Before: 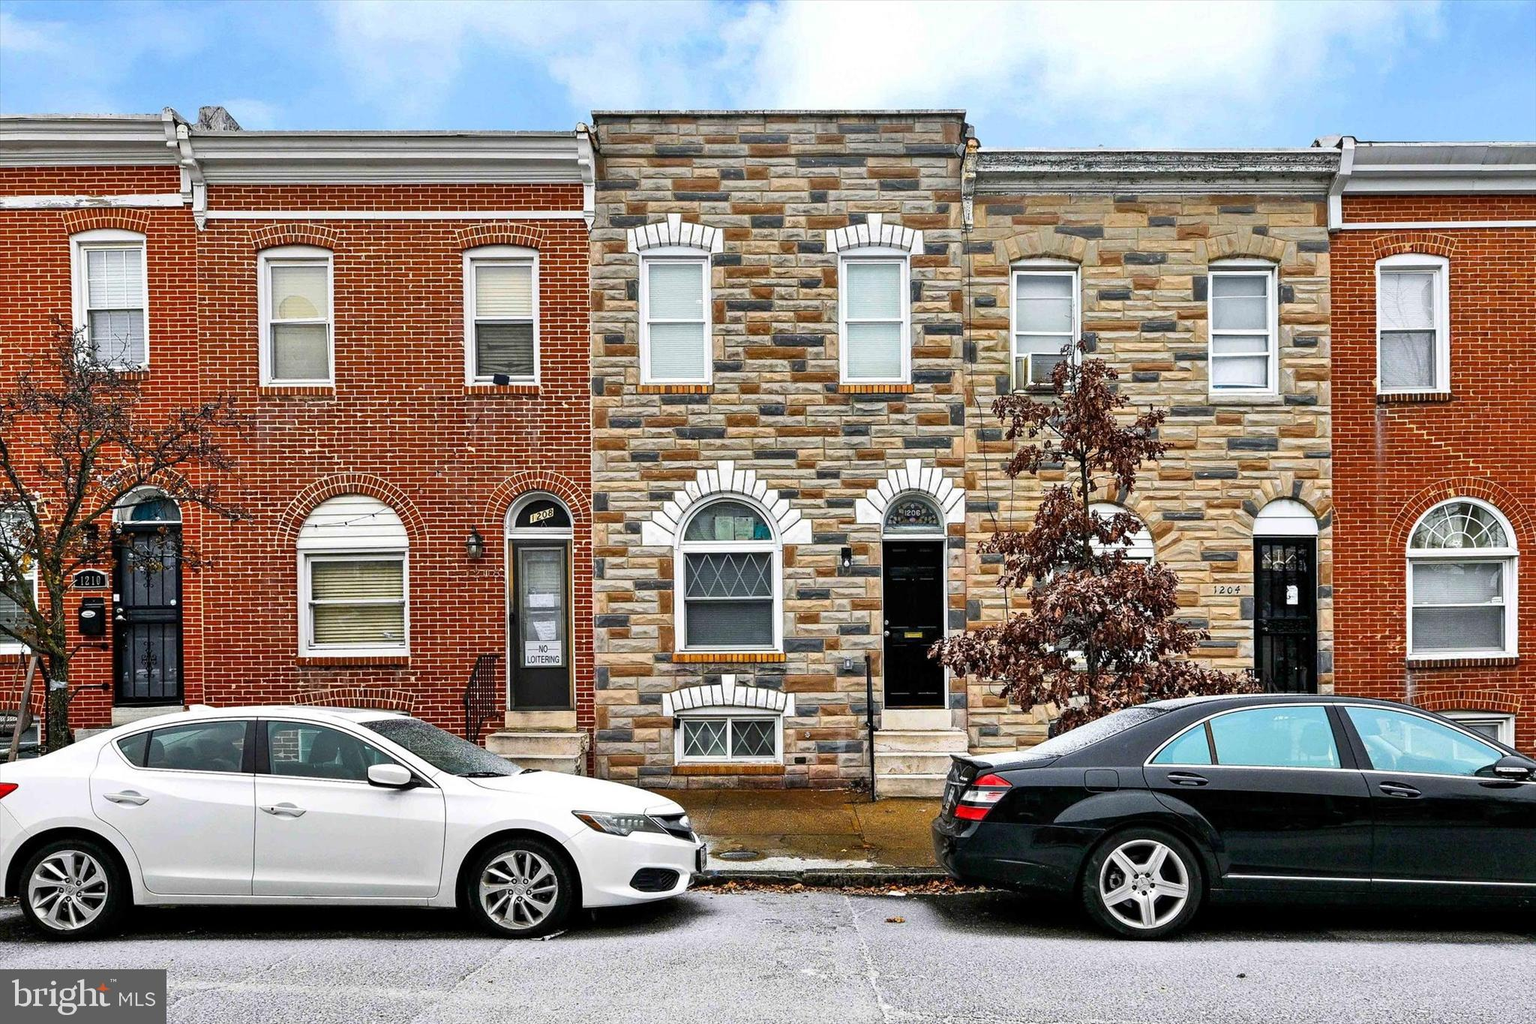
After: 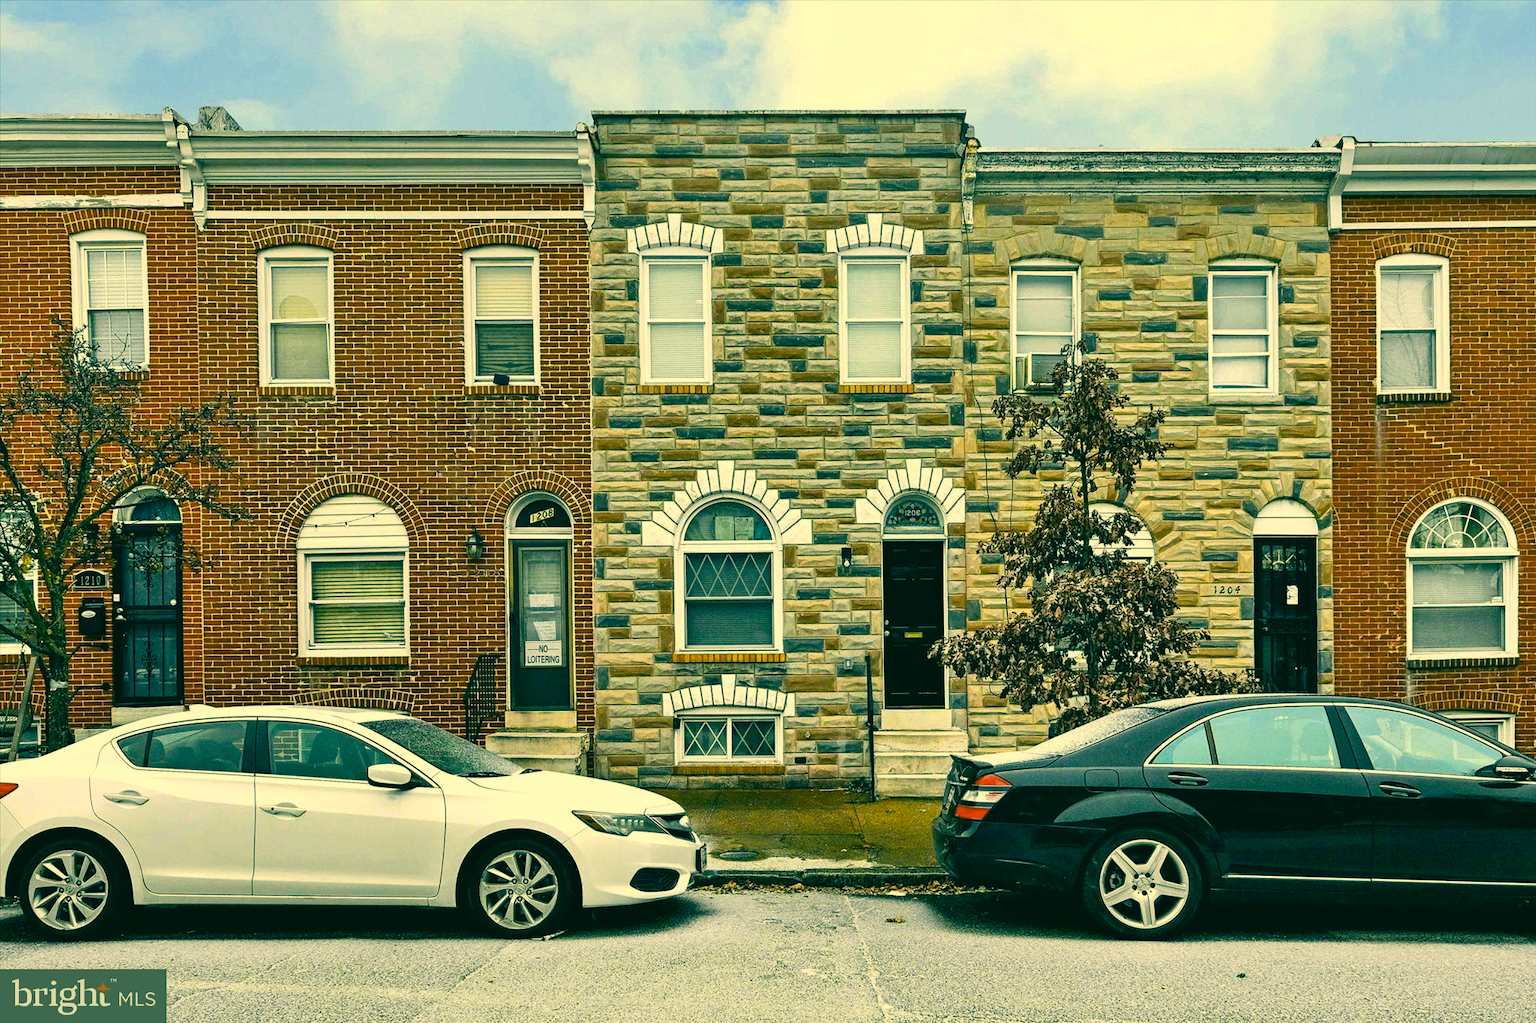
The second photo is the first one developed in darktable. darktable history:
color correction: highlights a* 2.02, highlights b* 34.66, shadows a* -35.97, shadows b* -6.07
